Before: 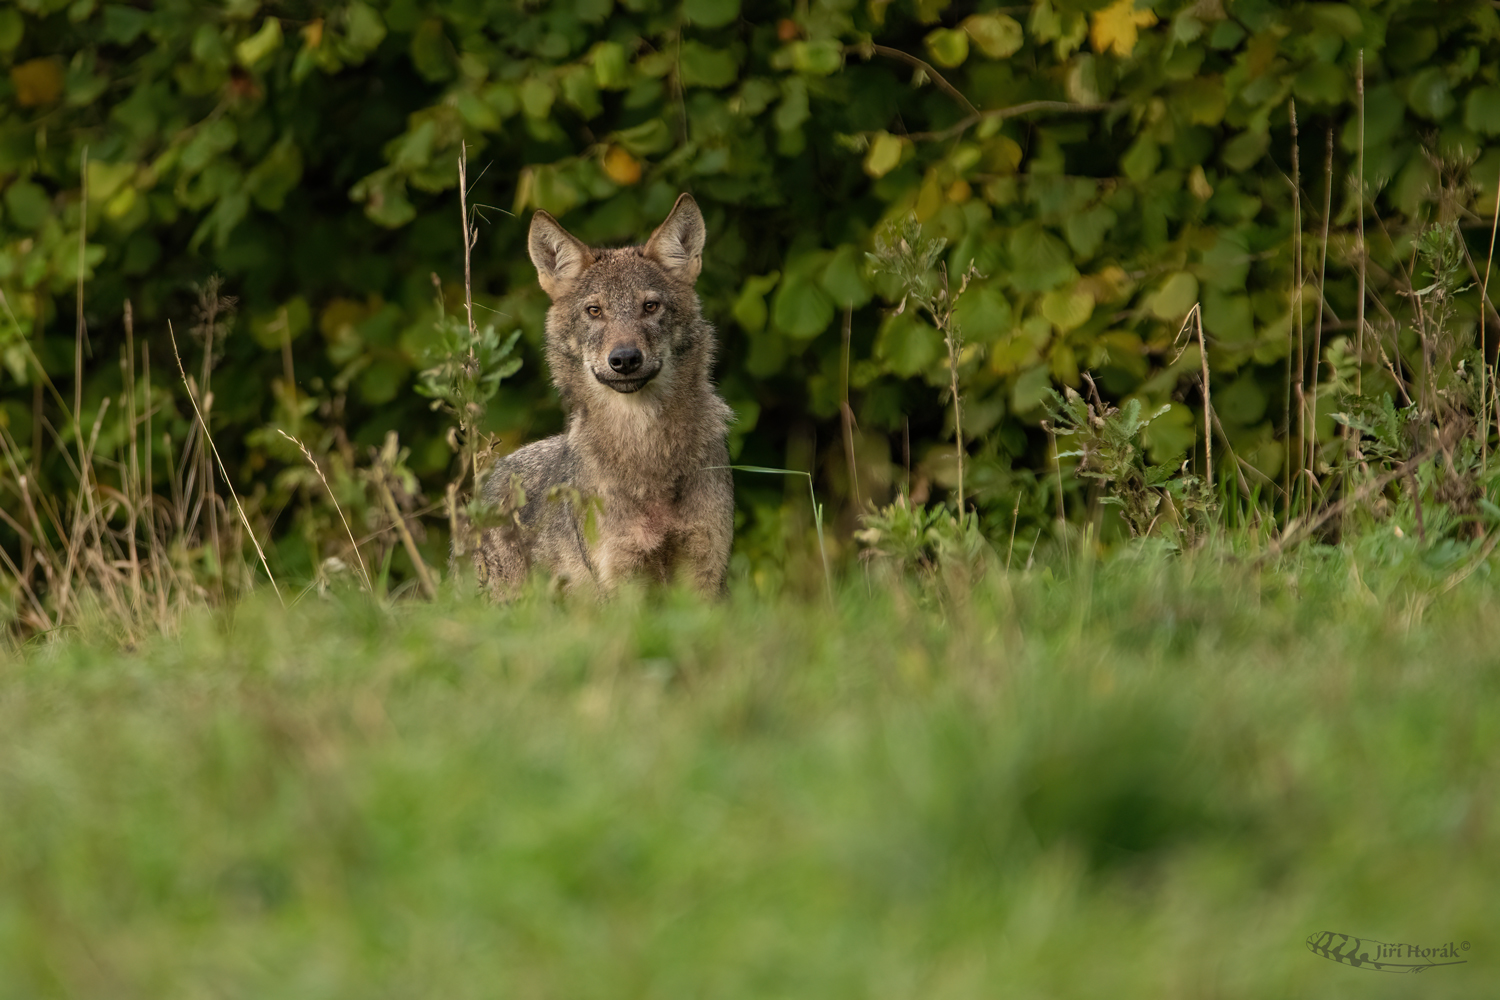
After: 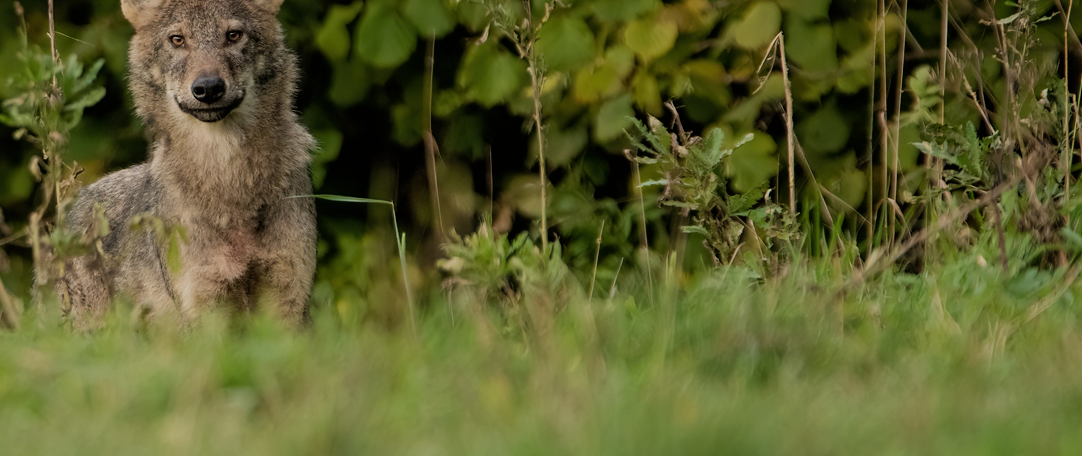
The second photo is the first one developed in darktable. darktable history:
crop and rotate: left 27.84%, top 27.185%, bottom 27.14%
filmic rgb: black relative exposure -7.65 EV, white relative exposure 4.56 EV, threshold 3.03 EV, hardness 3.61, enable highlight reconstruction true
